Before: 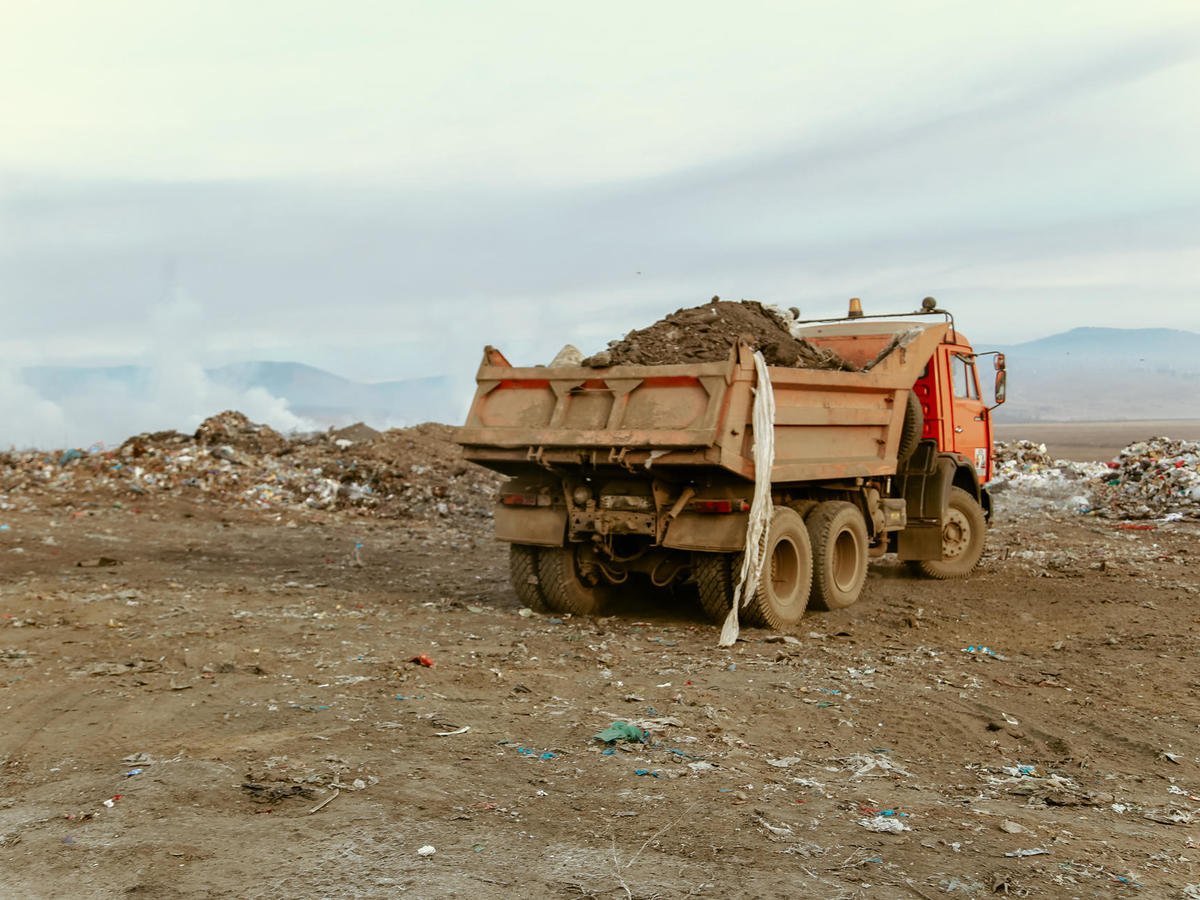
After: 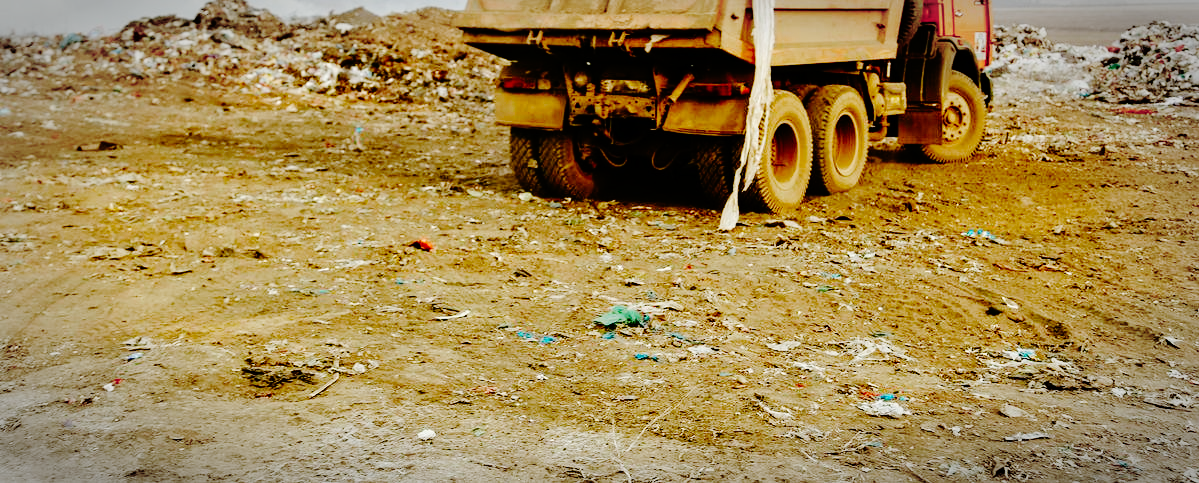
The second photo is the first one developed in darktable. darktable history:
crop and rotate: top 46.237%
vignetting: automatic ratio true
base curve: curves: ch0 [(0, 0) (0.036, 0.01) (0.123, 0.254) (0.258, 0.504) (0.507, 0.748) (1, 1)], preserve colors none
color balance rgb: linear chroma grading › global chroma 6.48%, perceptual saturation grading › global saturation 12.96%, global vibrance 6.02%
